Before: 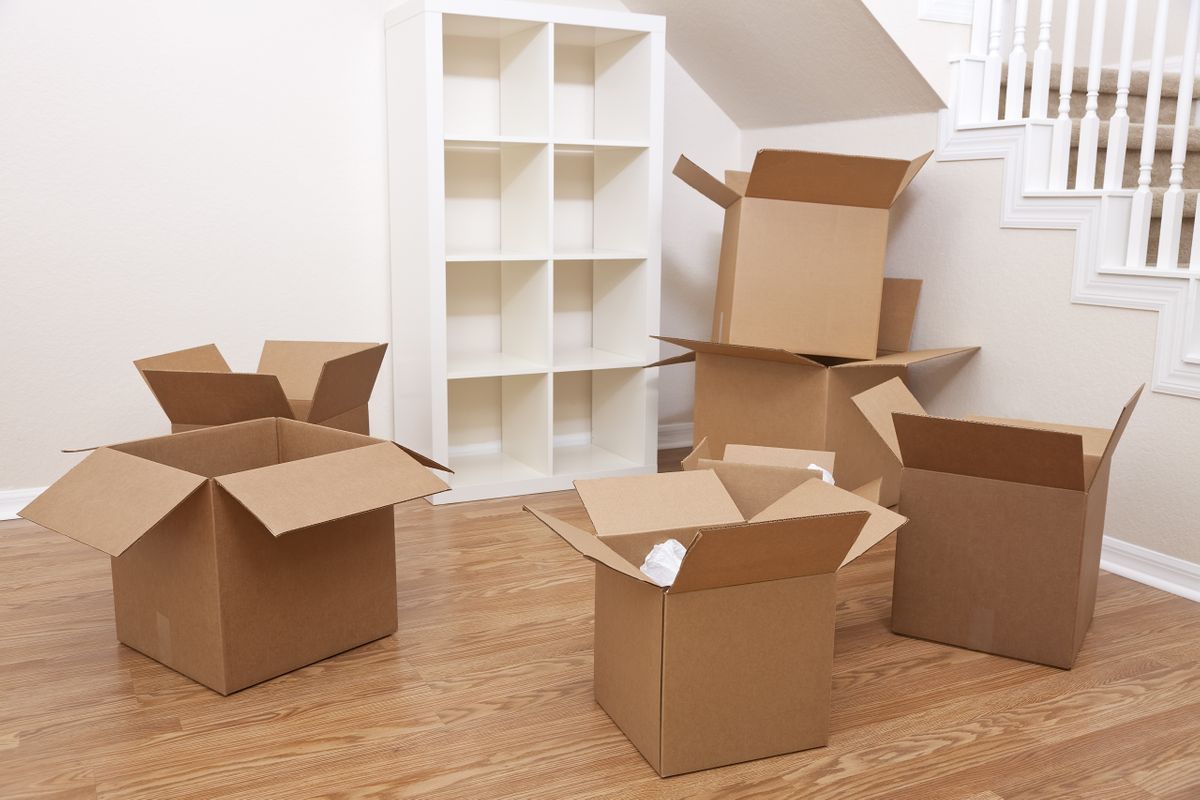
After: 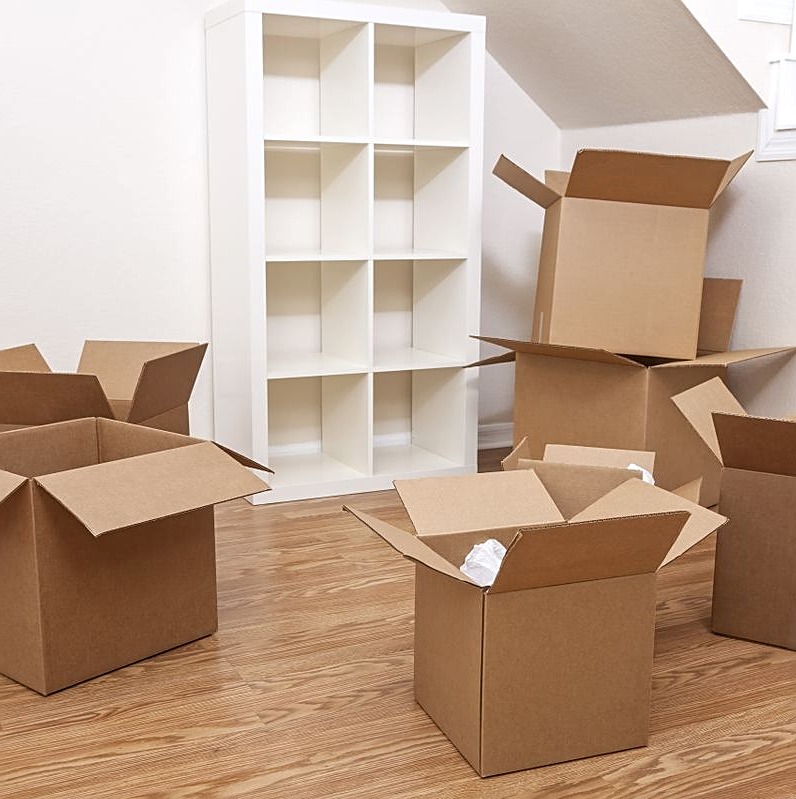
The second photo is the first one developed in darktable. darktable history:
local contrast: on, module defaults
sharpen: on, module defaults
crop and rotate: left 15.03%, right 18.563%
